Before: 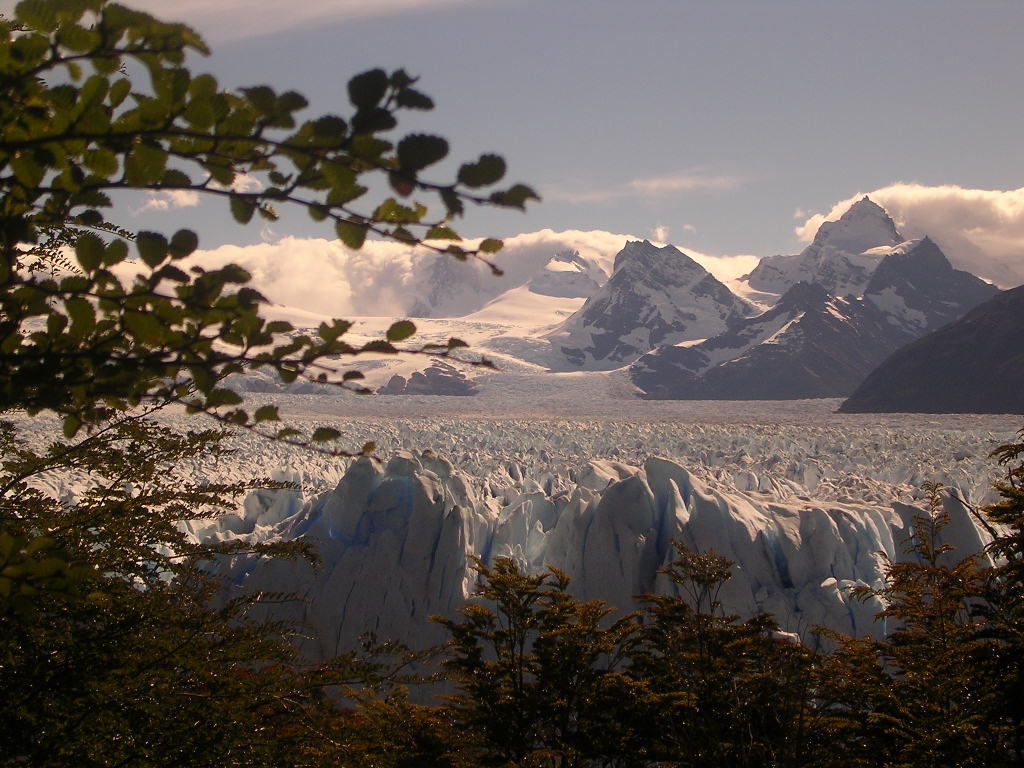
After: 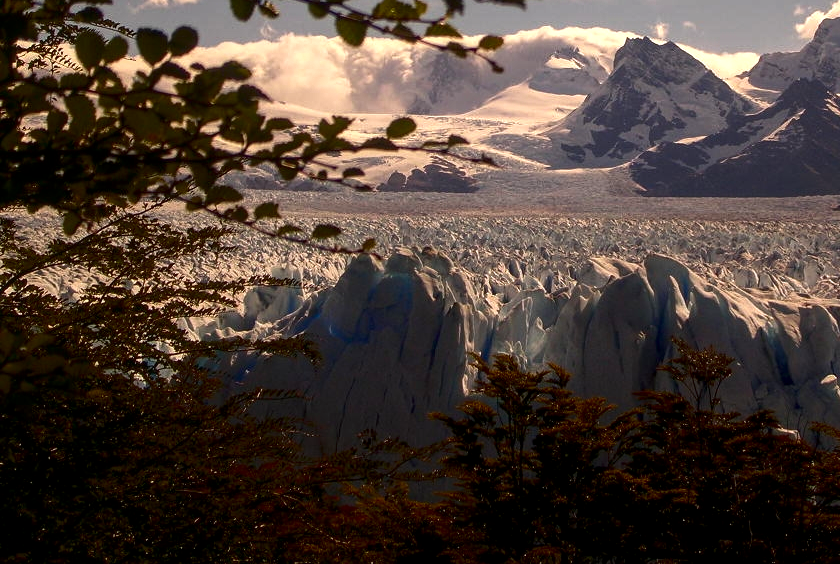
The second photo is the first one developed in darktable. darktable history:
crop: top 26.531%, right 17.959%
local contrast: on, module defaults
exposure: black level correction 0.001, exposure 0.3 EV, compensate highlight preservation false
contrast brightness saturation: brightness -0.25, saturation 0.2
